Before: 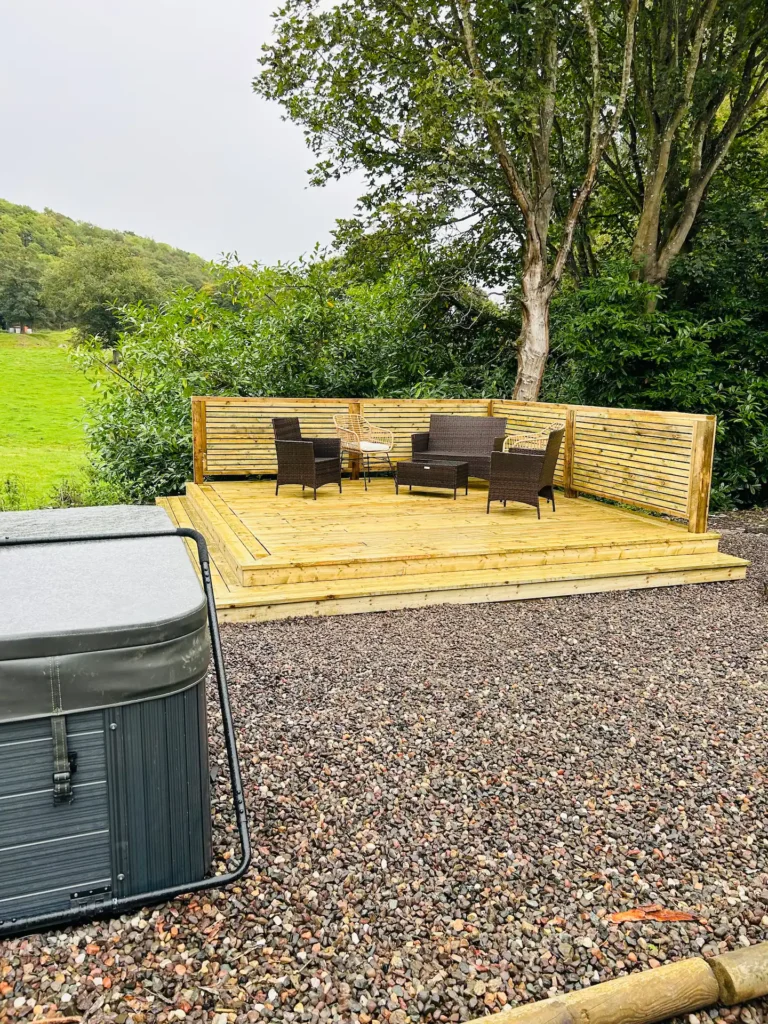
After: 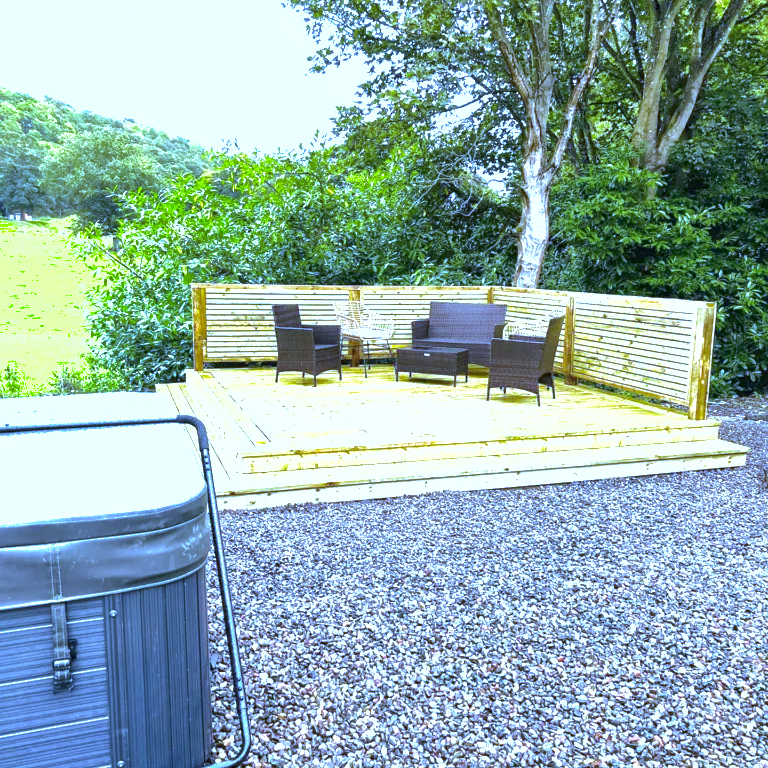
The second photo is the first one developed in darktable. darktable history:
crop: top 11.038%, bottom 13.962%
shadows and highlights: on, module defaults
exposure: black level correction 0, exposure 1.2 EV, compensate exposure bias true, compensate highlight preservation false
local contrast: highlights 100%, shadows 100%, detail 120%, midtone range 0.2
white balance: red 0.766, blue 1.537
